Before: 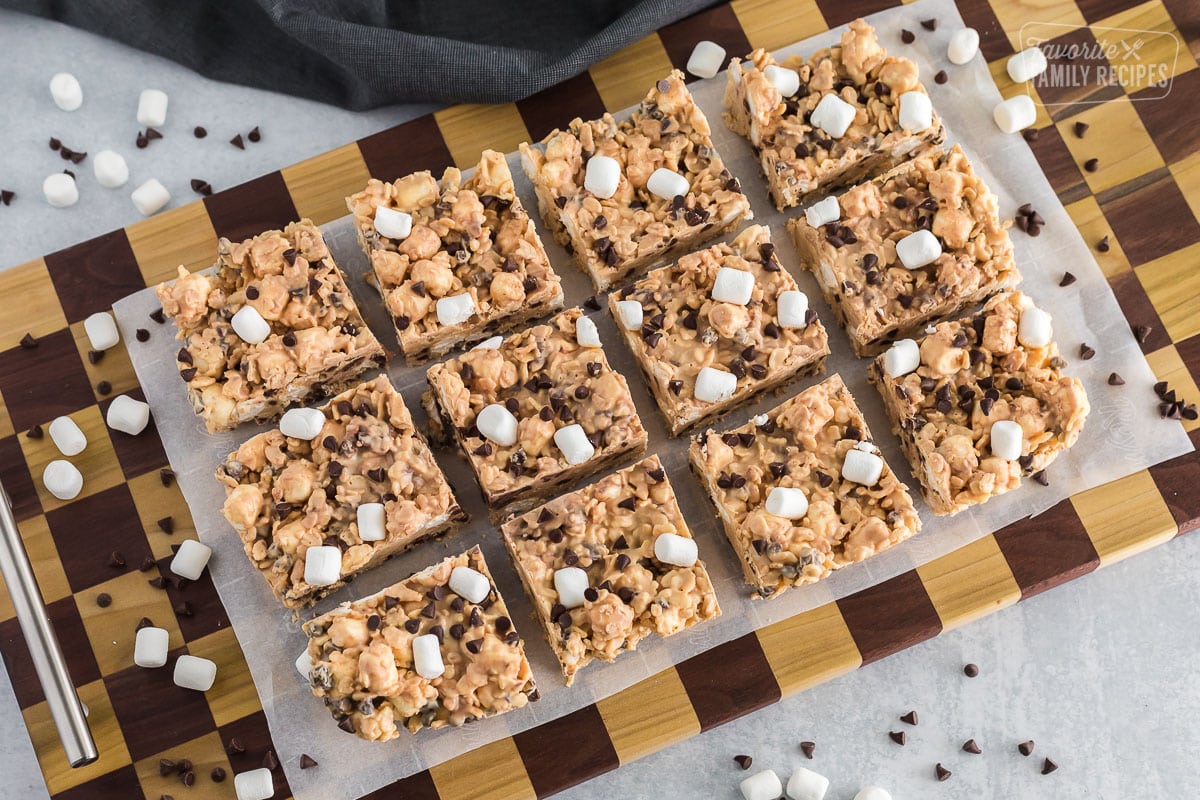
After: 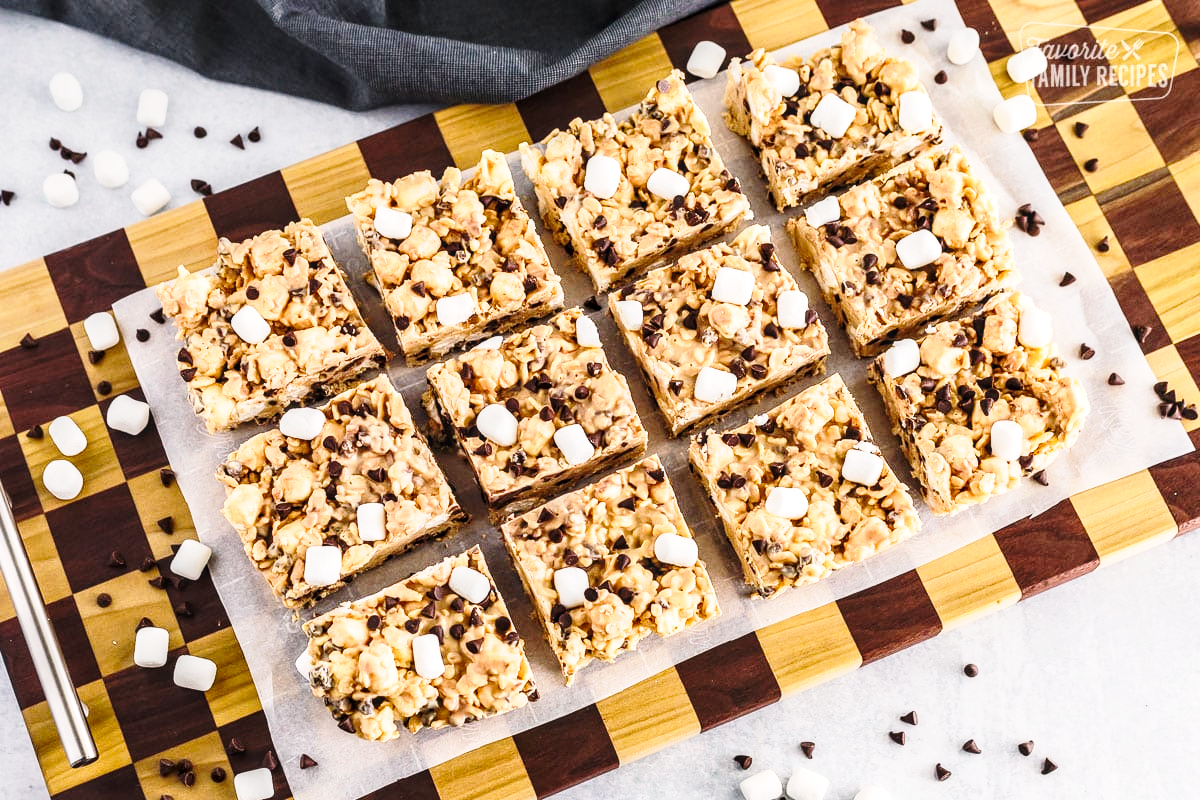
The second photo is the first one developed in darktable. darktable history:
color balance rgb: highlights gain › chroma 0.966%, highlights gain › hue 24.59°, perceptual saturation grading › global saturation 1.327%, perceptual saturation grading › highlights -2.328%, perceptual saturation grading › mid-tones 3.548%, perceptual saturation grading › shadows 8.924%, global vibrance 20%
shadows and highlights: shadows -0.03, highlights 41.08
contrast equalizer: y [[0.526, 0.53, 0.532, 0.532, 0.53, 0.525], [0.5 ×6], [0.5 ×6], [0 ×6], [0 ×6]]
local contrast: on, module defaults
base curve: curves: ch0 [(0, 0) (0.028, 0.03) (0.121, 0.232) (0.46, 0.748) (0.859, 0.968) (1, 1)], preserve colors none
